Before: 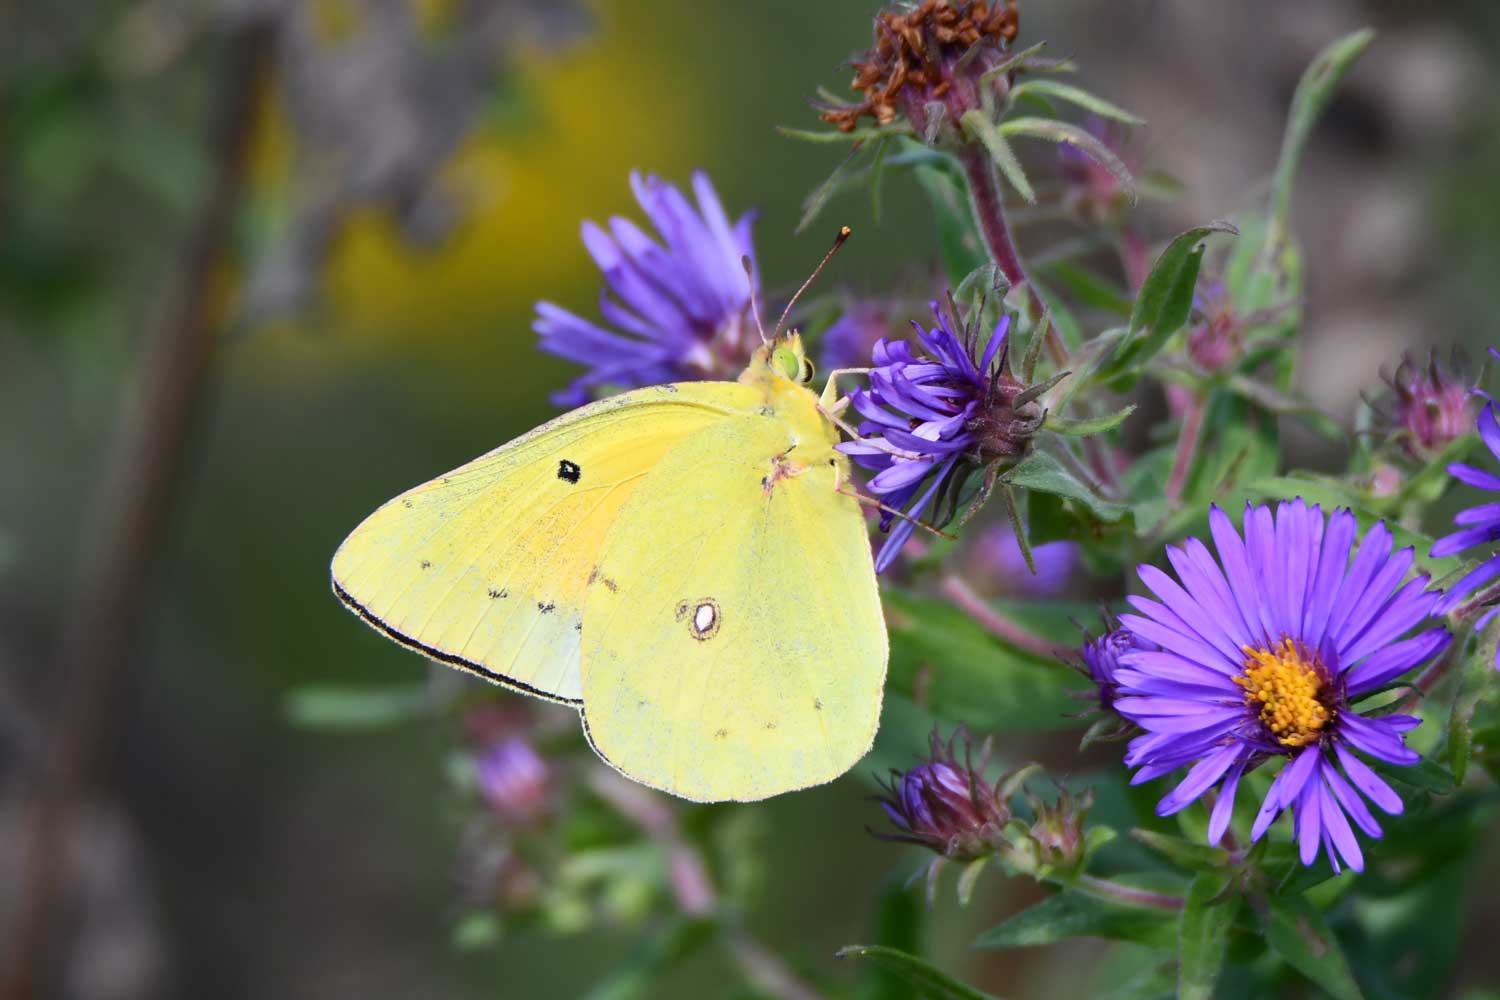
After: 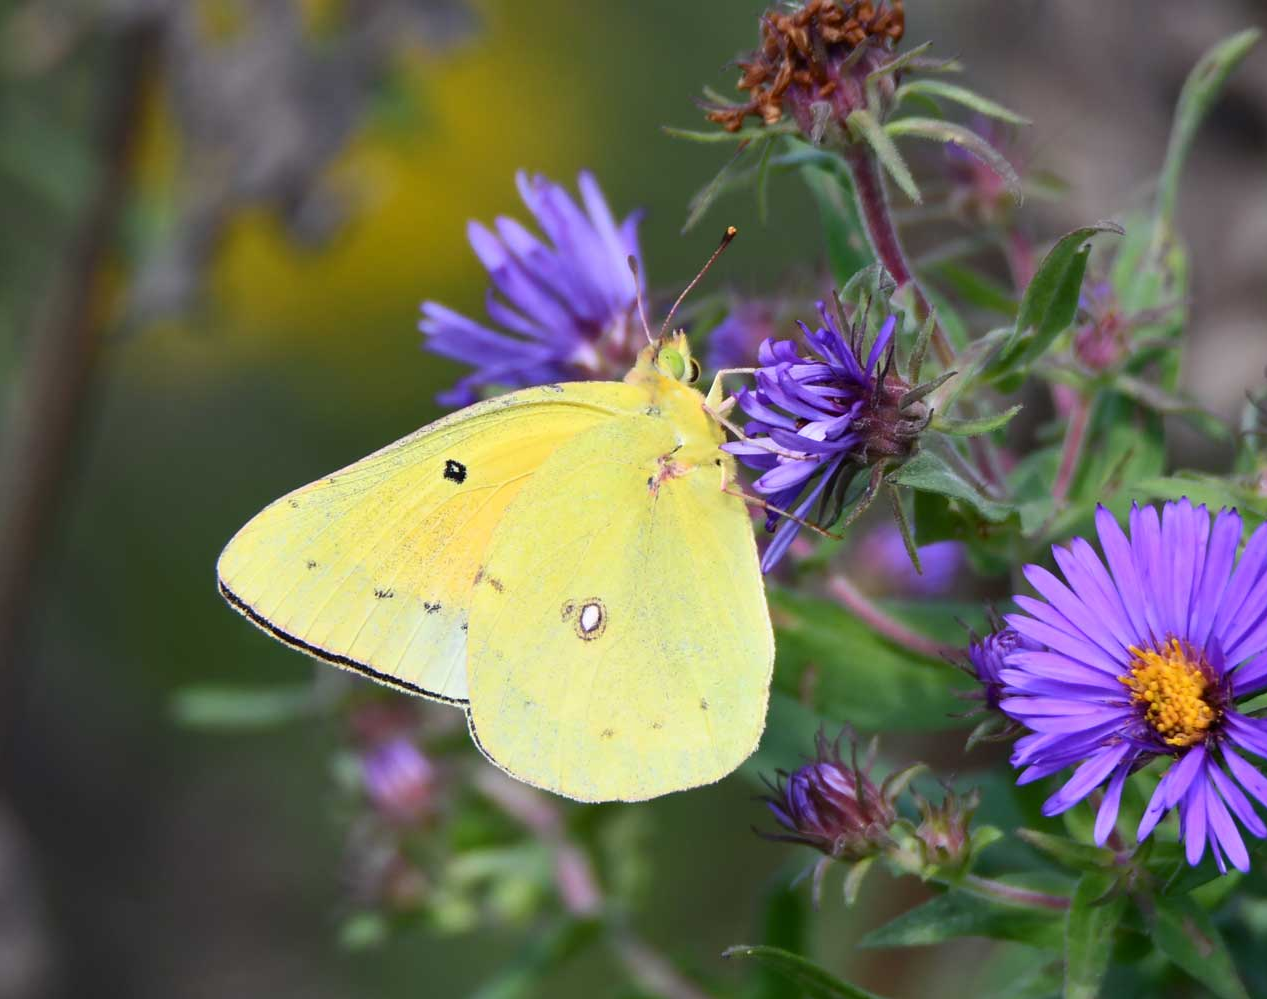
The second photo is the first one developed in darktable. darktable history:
crop: left 7.654%, right 7.827%
